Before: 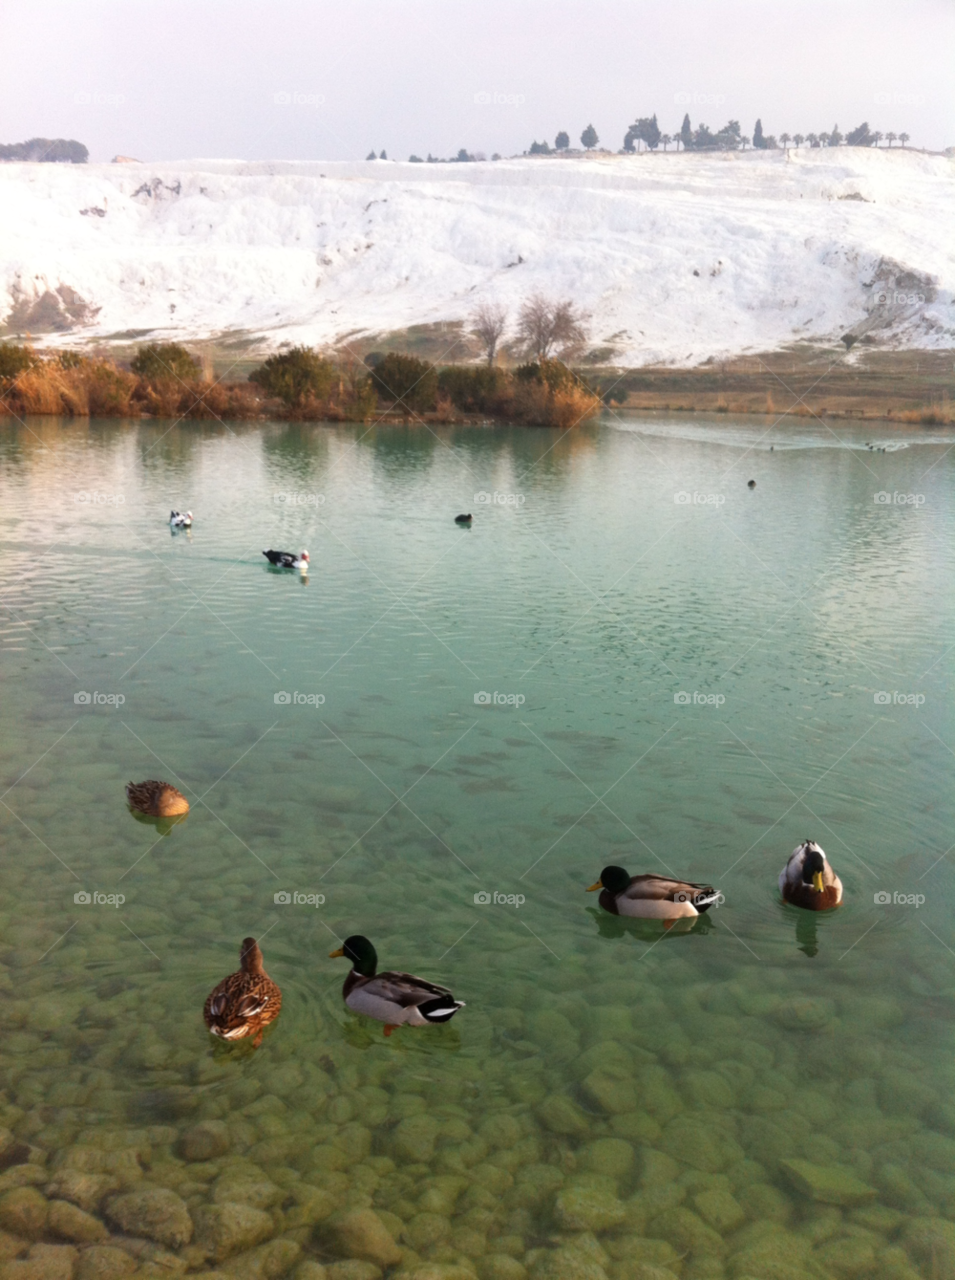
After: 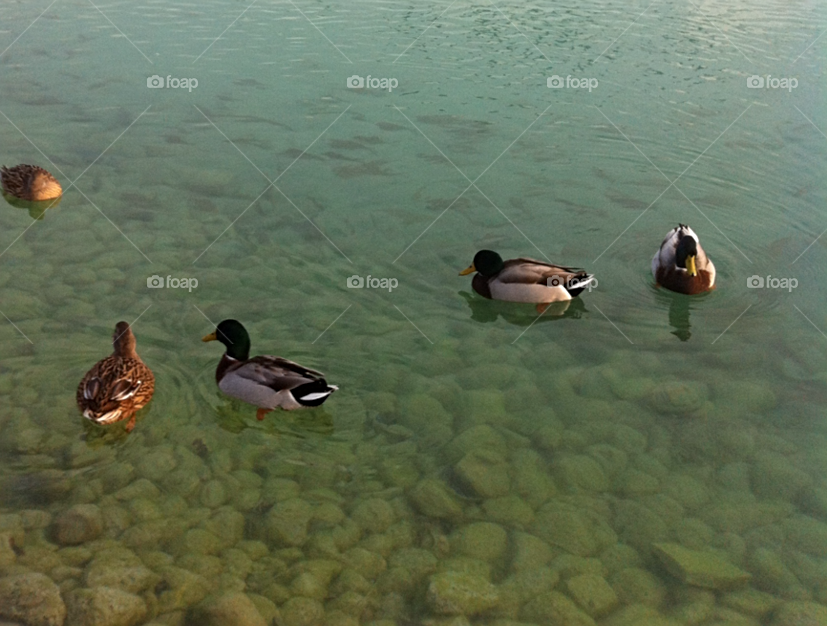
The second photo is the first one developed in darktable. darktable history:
sharpen: radius 2.167, amount 0.381, threshold 0
crop and rotate: left 13.306%, top 48.129%, bottom 2.928%
